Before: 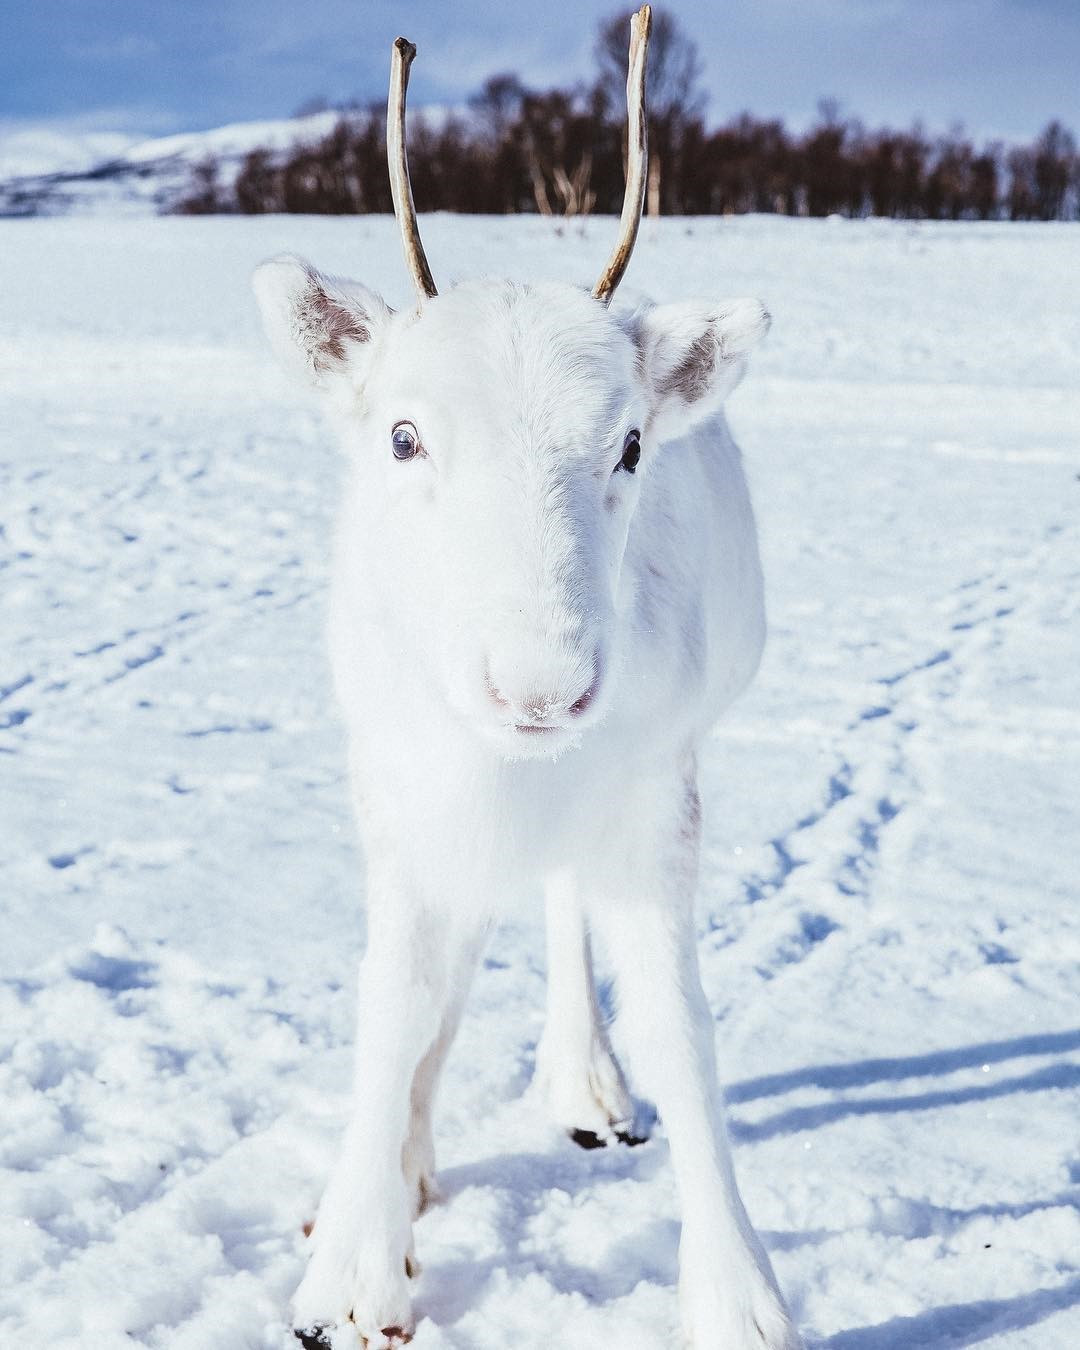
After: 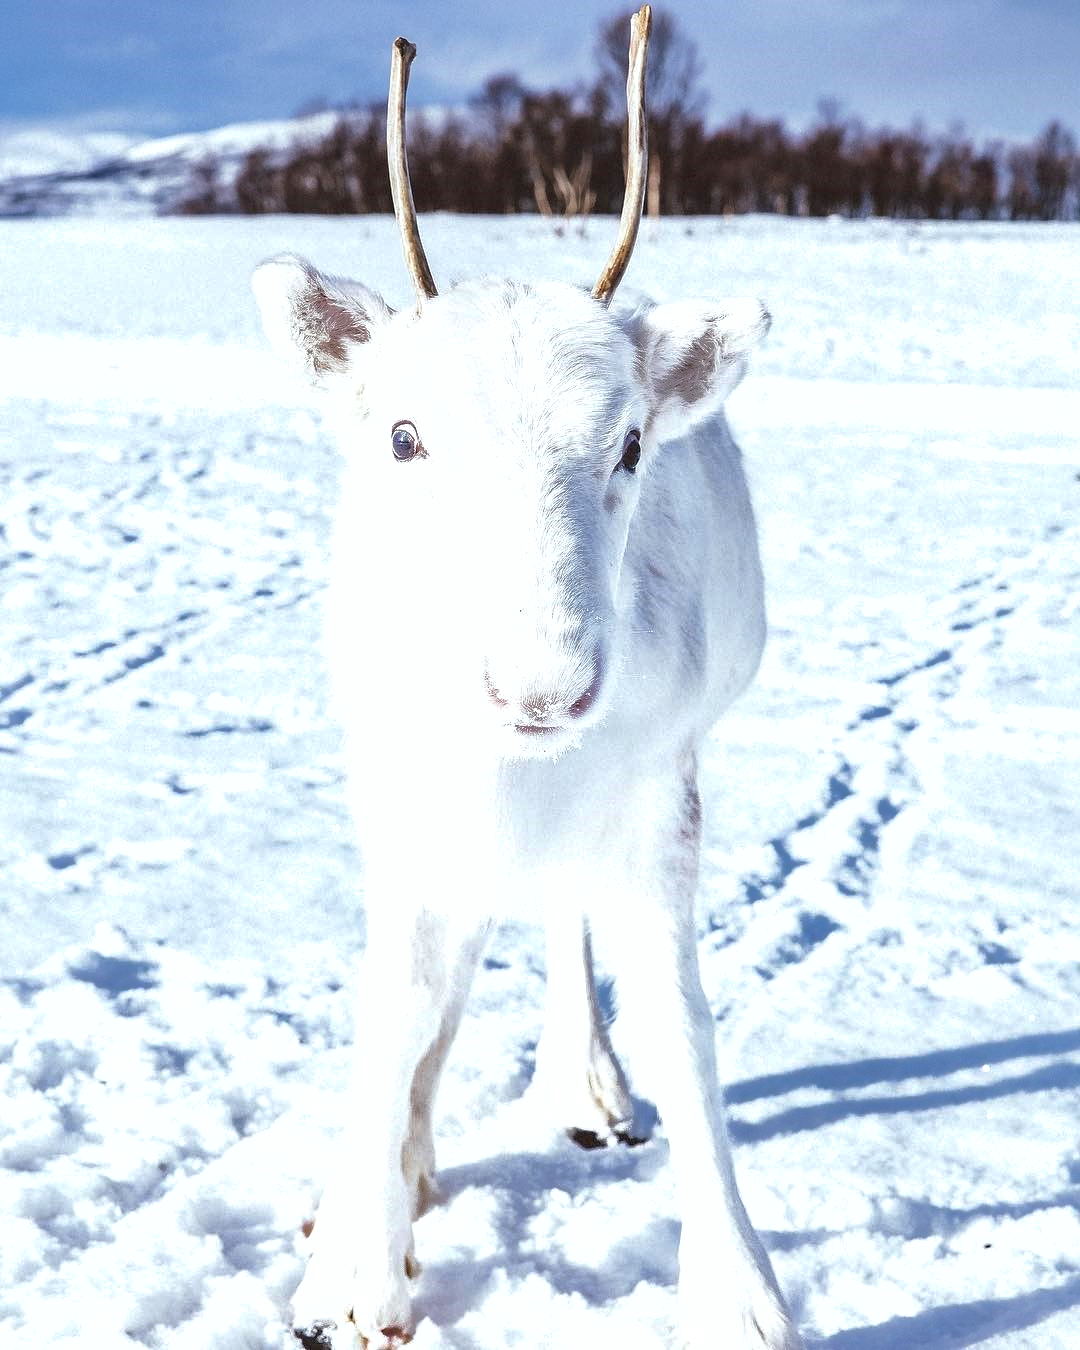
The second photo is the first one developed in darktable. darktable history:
tone equalizer: -8 EV -0.427 EV, -7 EV -0.389 EV, -6 EV -0.323 EV, -5 EV -0.257 EV, -3 EV 0.206 EV, -2 EV 0.314 EV, -1 EV 0.38 EV, +0 EV 0.408 EV, mask exposure compensation -0.51 EV
shadows and highlights: on, module defaults
